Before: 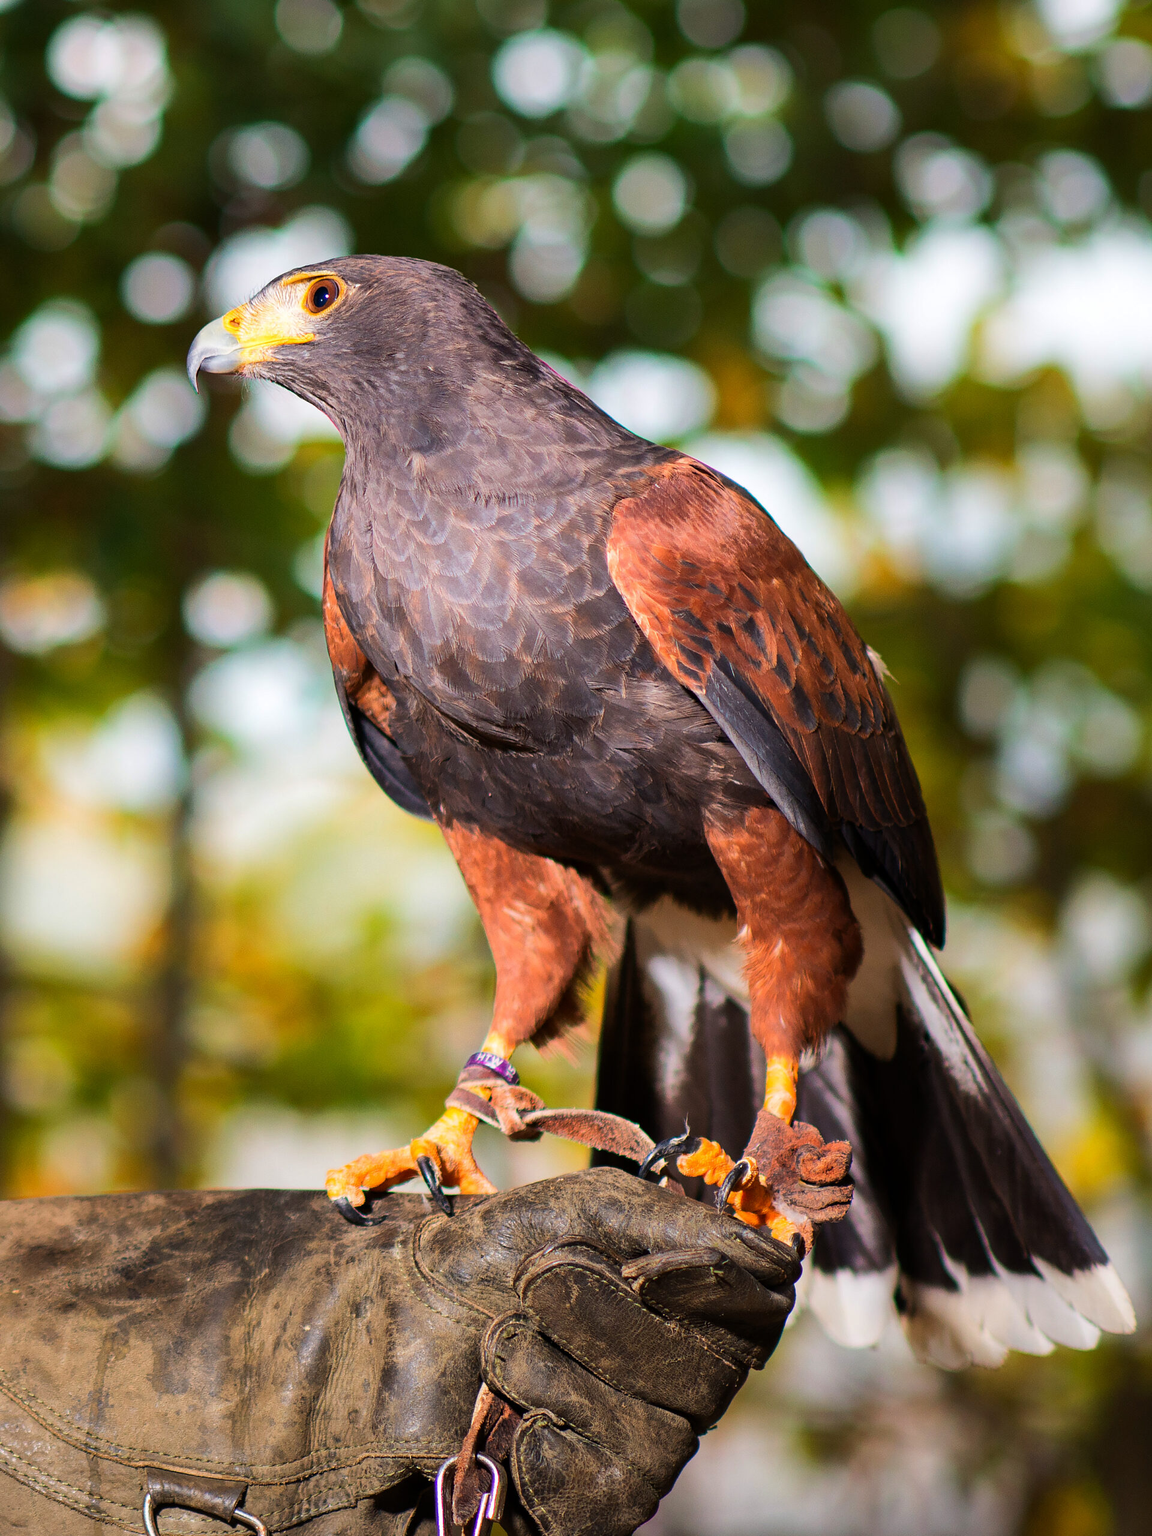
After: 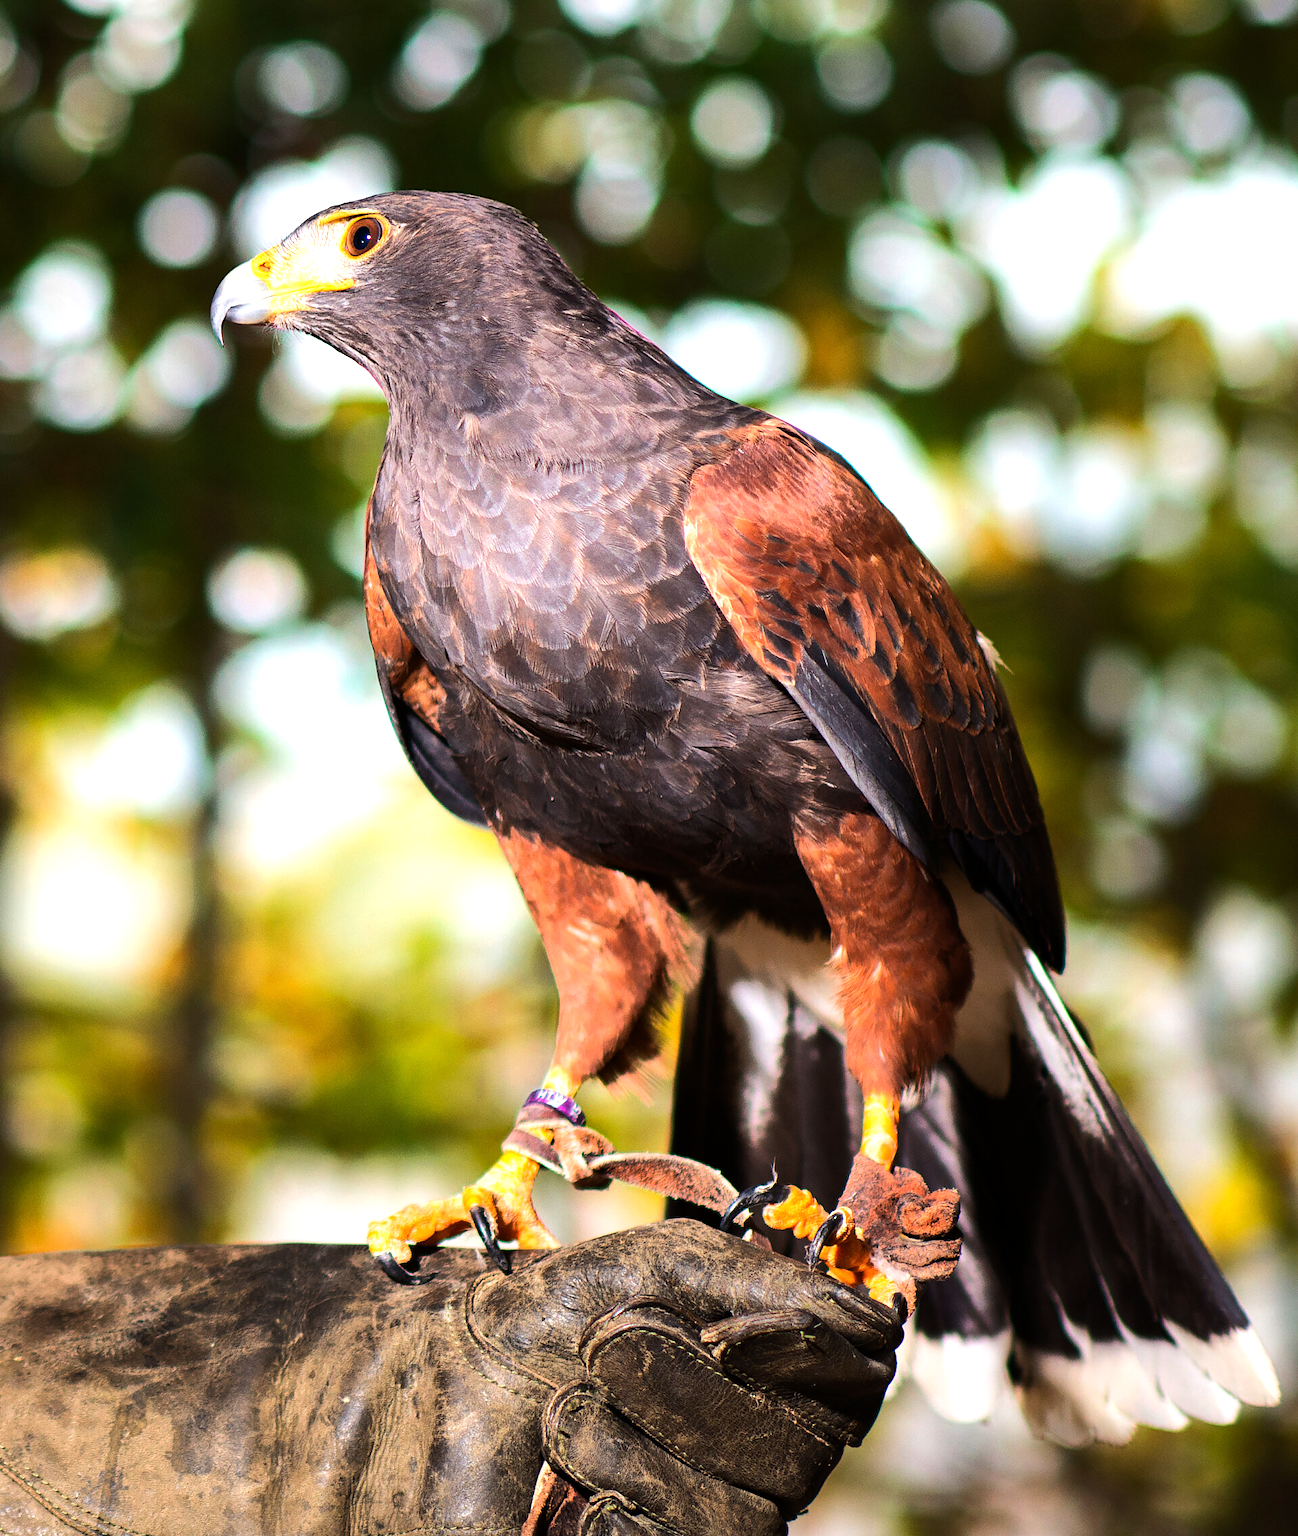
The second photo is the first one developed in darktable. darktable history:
crop and rotate: top 5.609%, bottom 5.609%
tone equalizer: -8 EV -0.75 EV, -7 EV -0.7 EV, -6 EV -0.6 EV, -5 EV -0.4 EV, -3 EV 0.4 EV, -2 EV 0.6 EV, -1 EV 0.7 EV, +0 EV 0.75 EV, edges refinement/feathering 500, mask exposure compensation -1.57 EV, preserve details no
